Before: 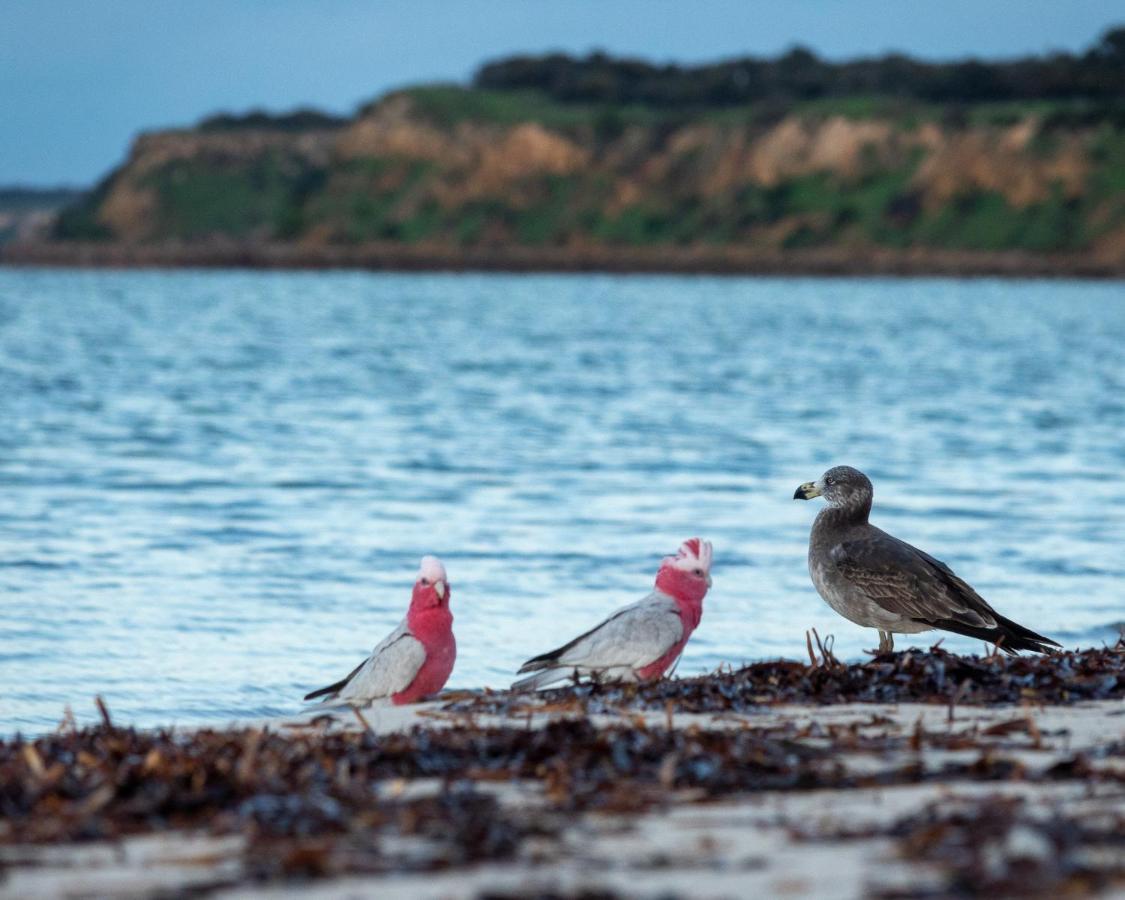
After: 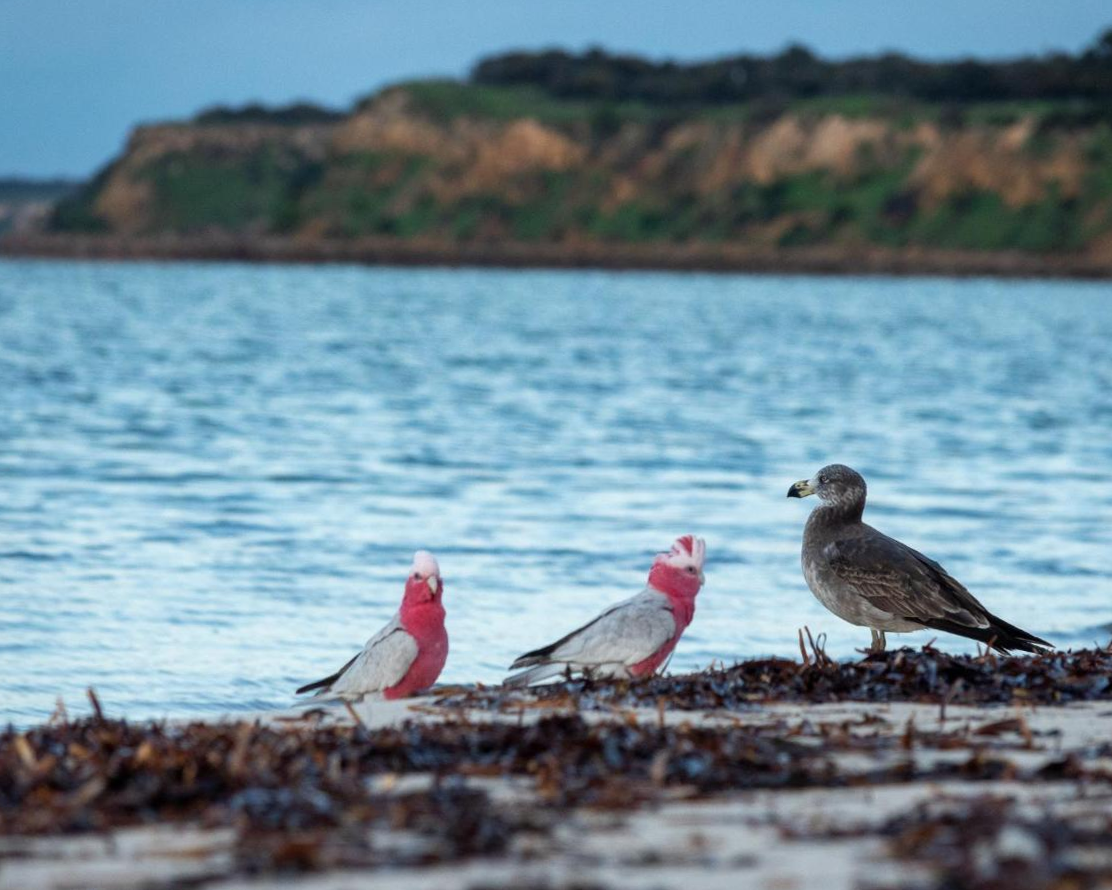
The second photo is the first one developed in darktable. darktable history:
crop and rotate: angle -0.5°
